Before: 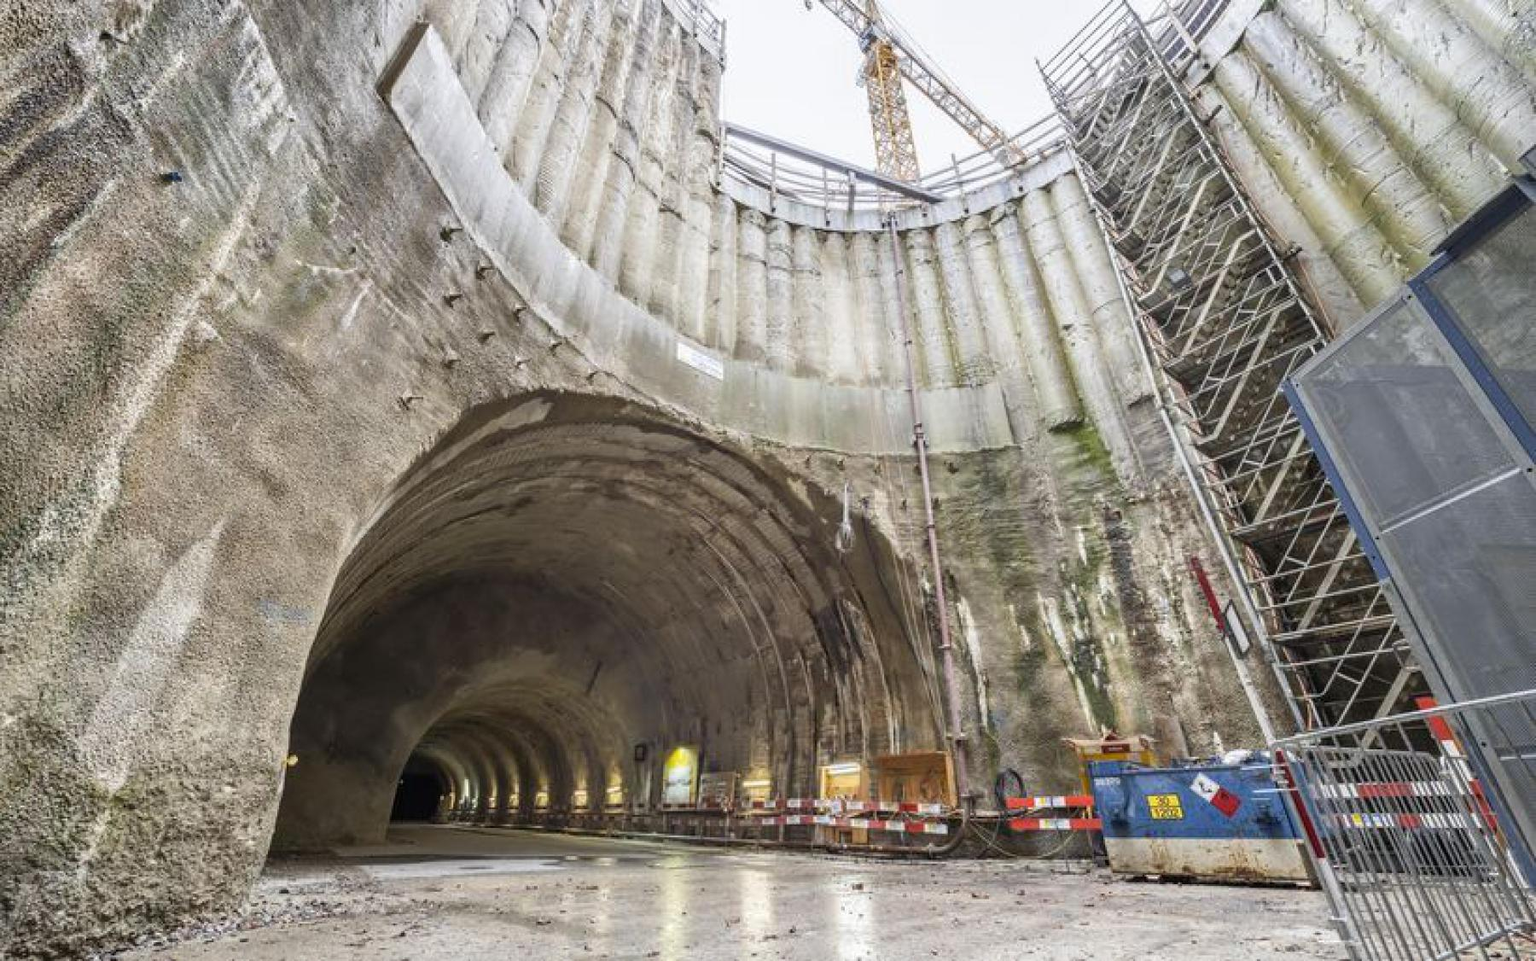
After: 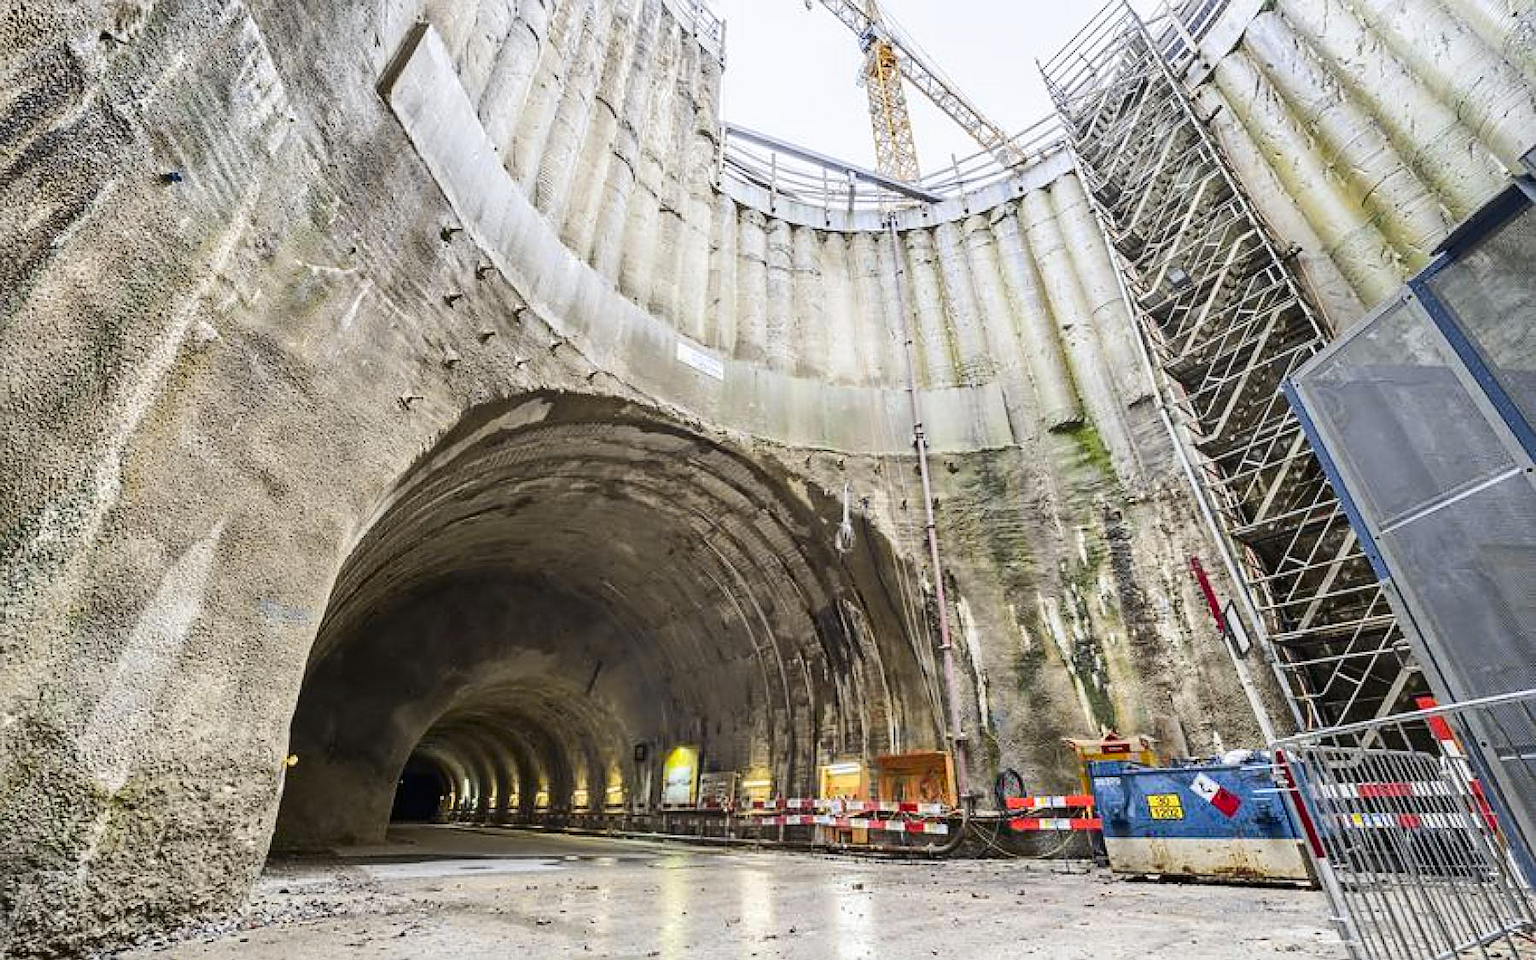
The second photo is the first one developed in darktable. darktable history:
tone curve: curves: ch0 [(0, 0) (0.126, 0.086) (0.338, 0.327) (0.494, 0.55) (0.703, 0.762) (1, 1)]; ch1 [(0, 0) (0.346, 0.324) (0.45, 0.431) (0.5, 0.5) (0.522, 0.517) (0.55, 0.578) (1, 1)]; ch2 [(0, 0) (0.44, 0.424) (0.501, 0.499) (0.554, 0.563) (0.622, 0.667) (0.707, 0.746) (1, 1)], color space Lab, independent channels, preserve colors none
sharpen: on, module defaults
